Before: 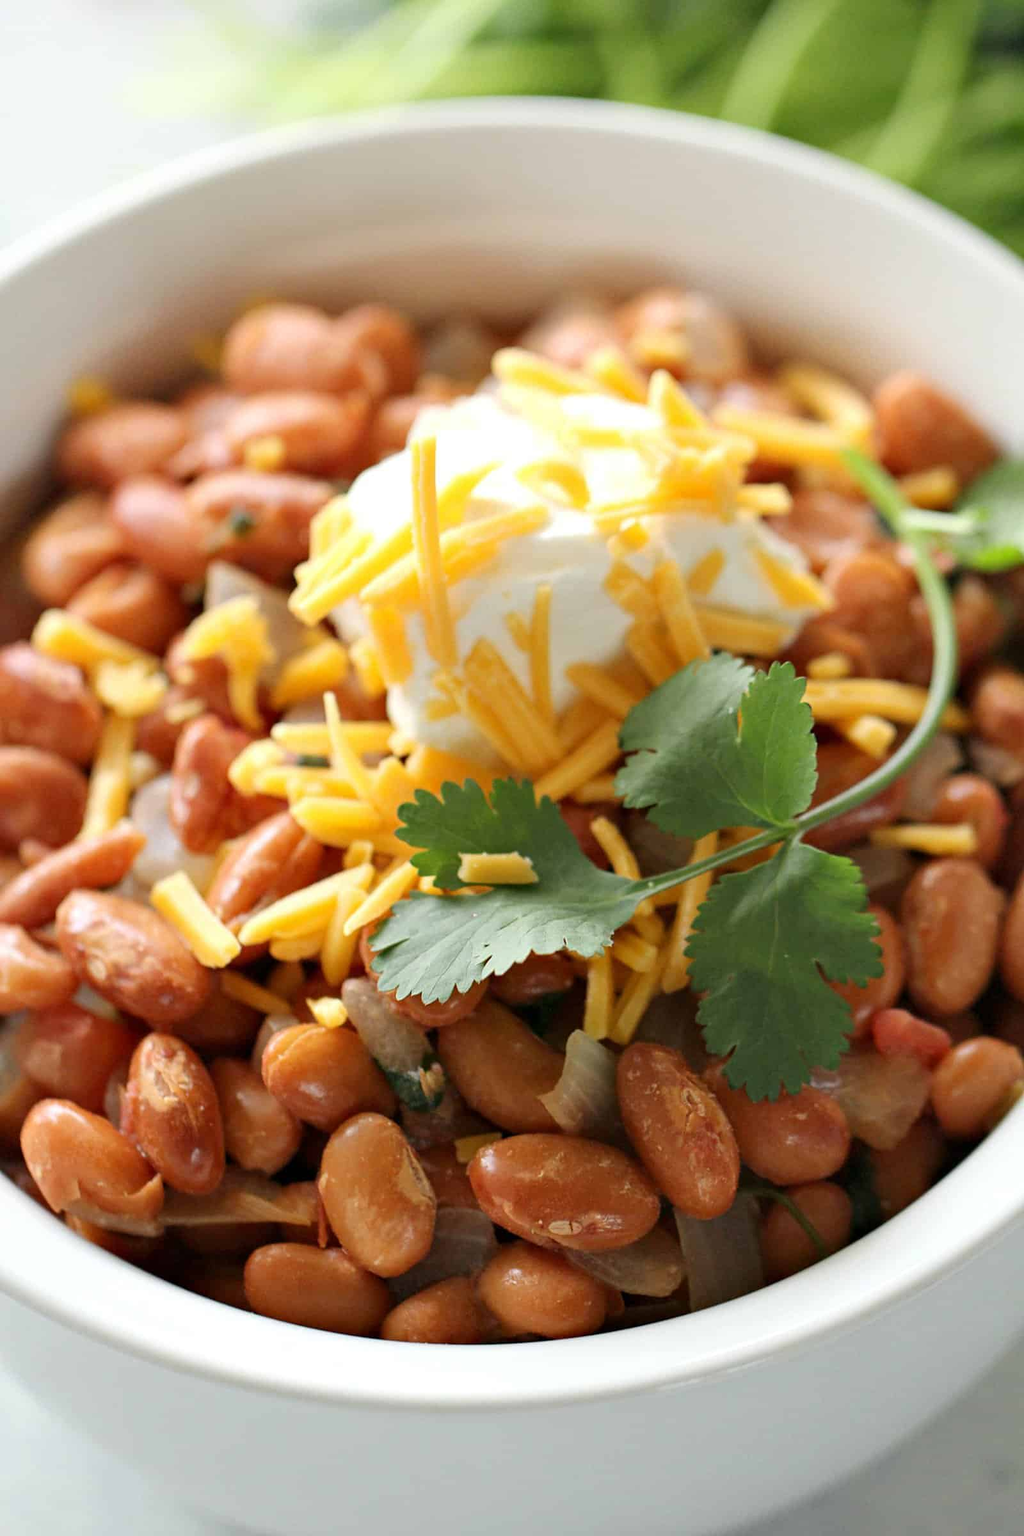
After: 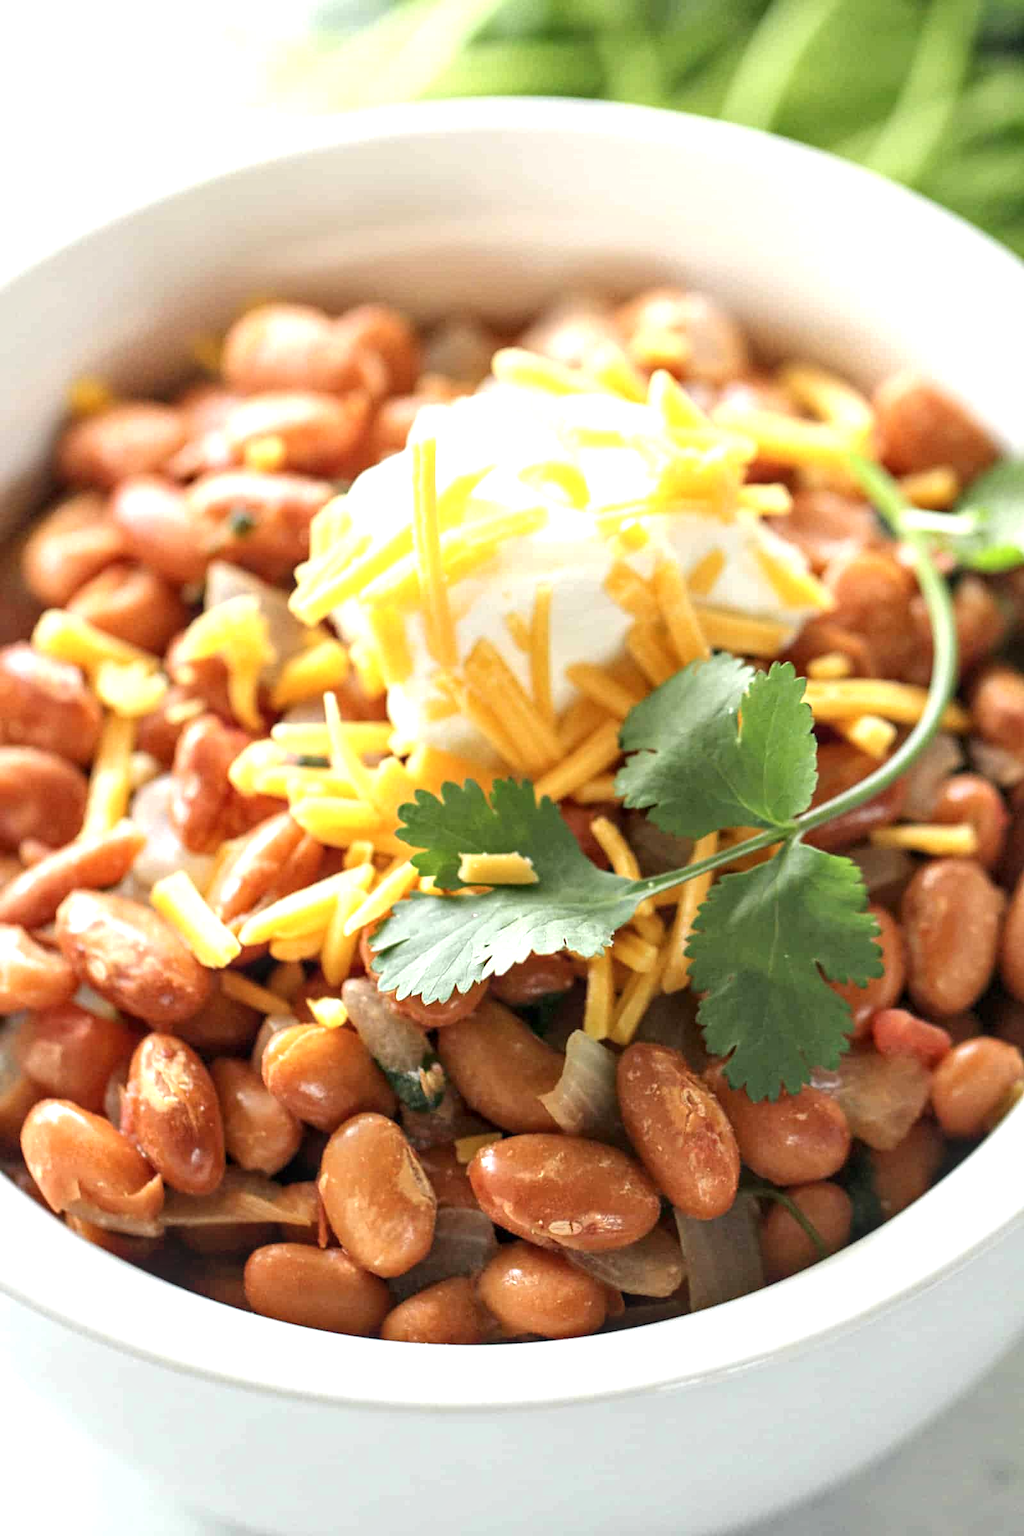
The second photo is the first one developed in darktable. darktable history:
local contrast: on, module defaults
contrast brightness saturation: saturation -0.063
exposure: black level correction 0, exposure 0.69 EV, compensate exposure bias true, compensate highlight preservation false
